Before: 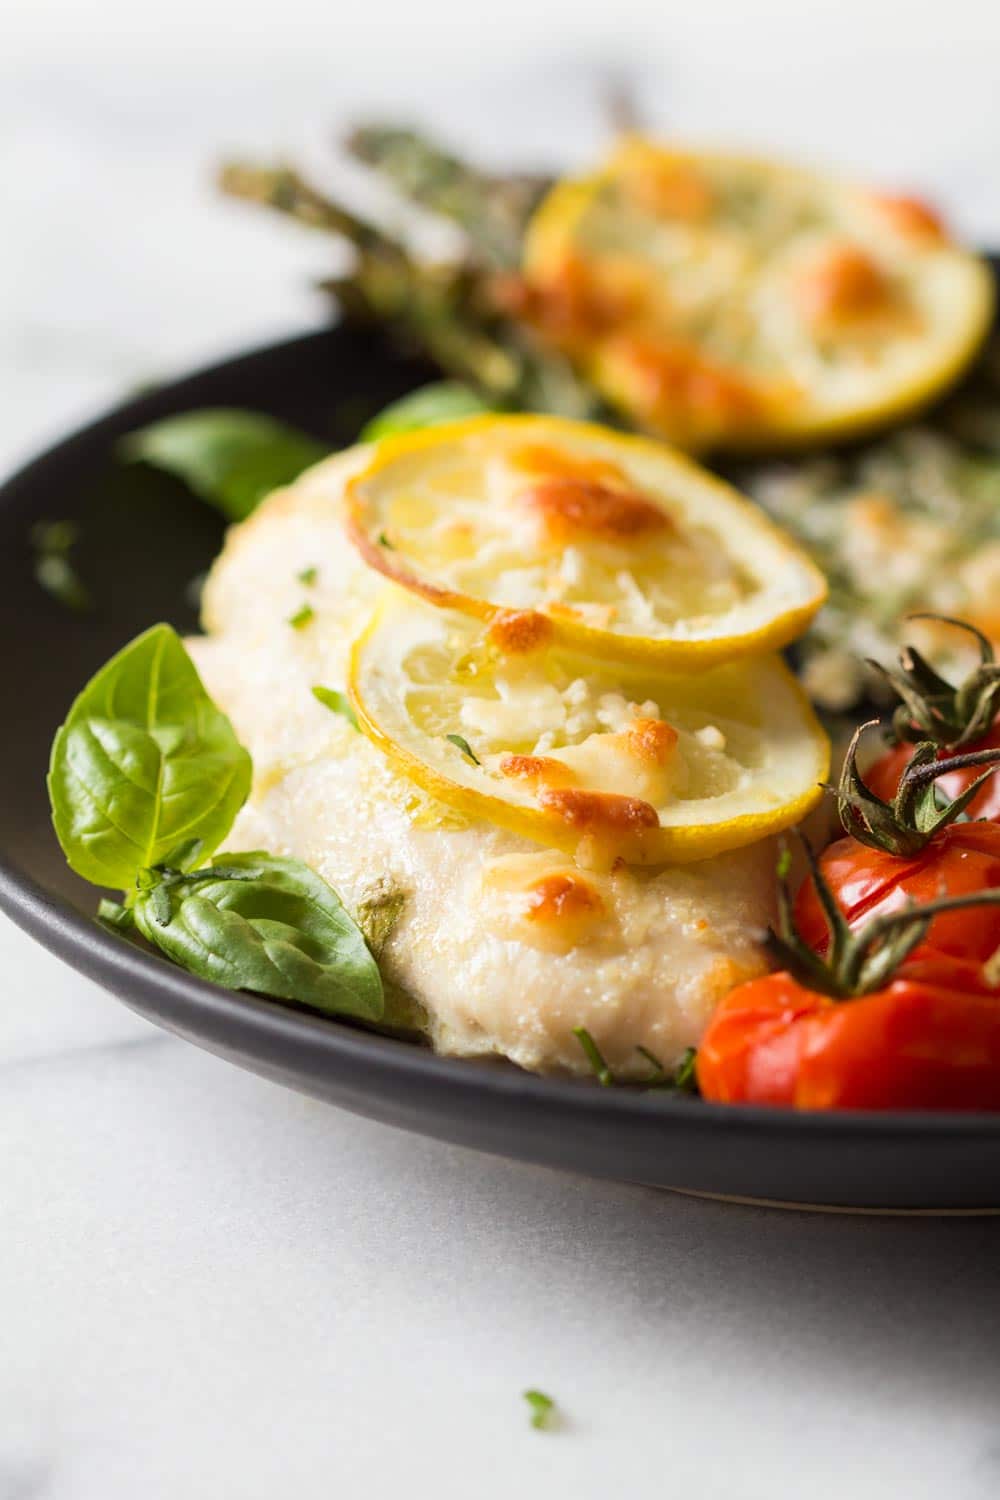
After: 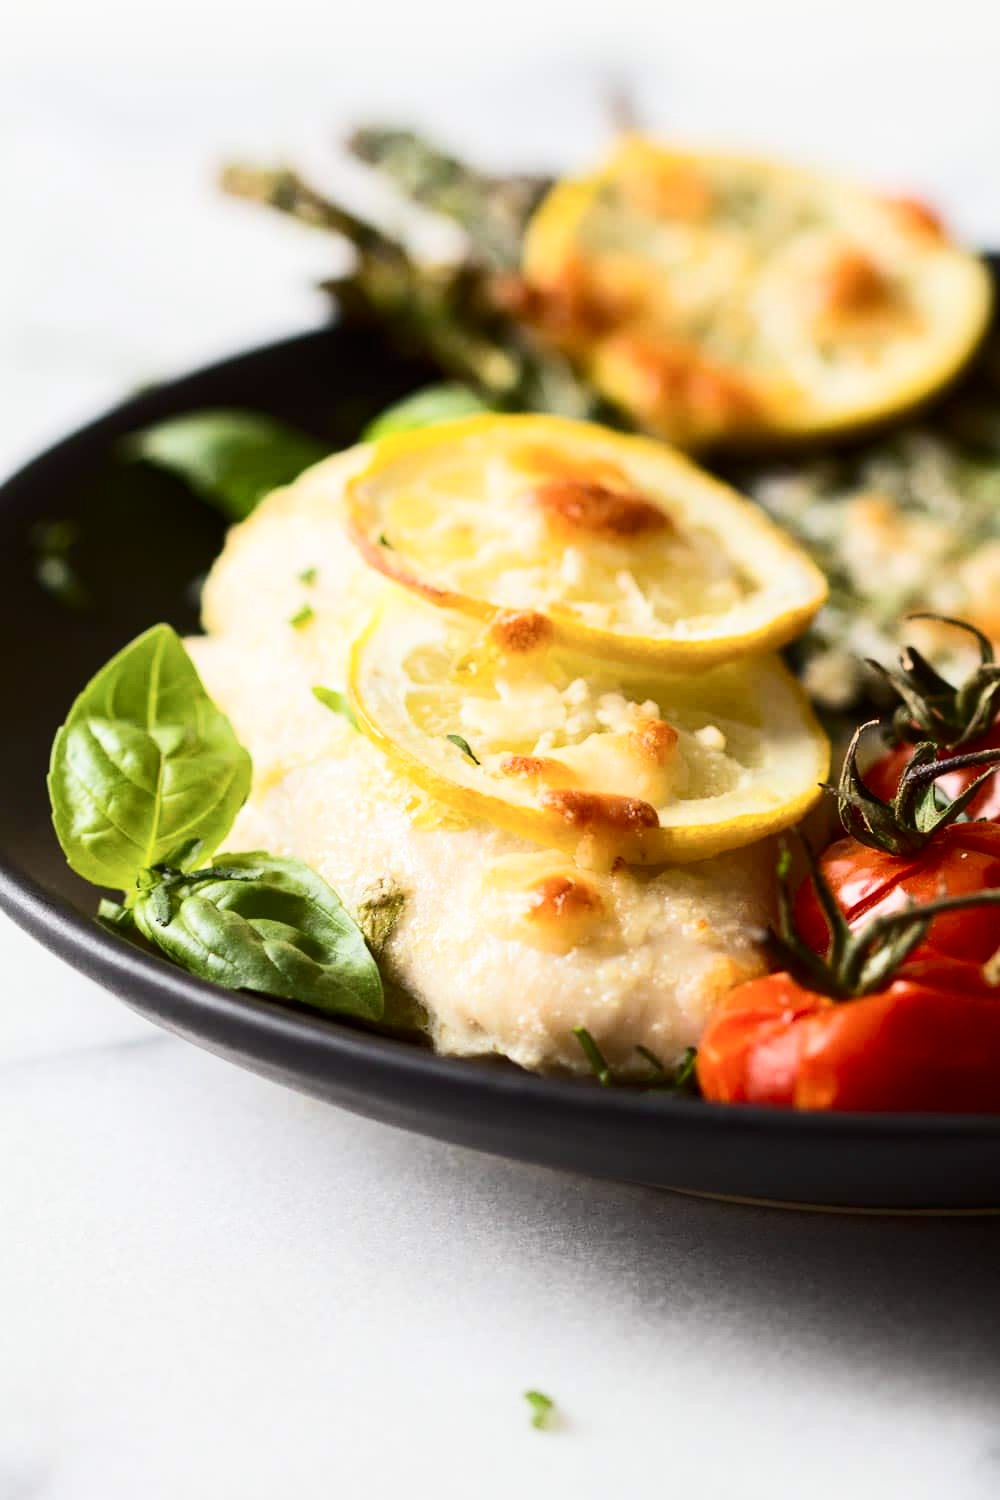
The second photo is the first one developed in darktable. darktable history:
contrast brightness saturation: contrast 0.282
